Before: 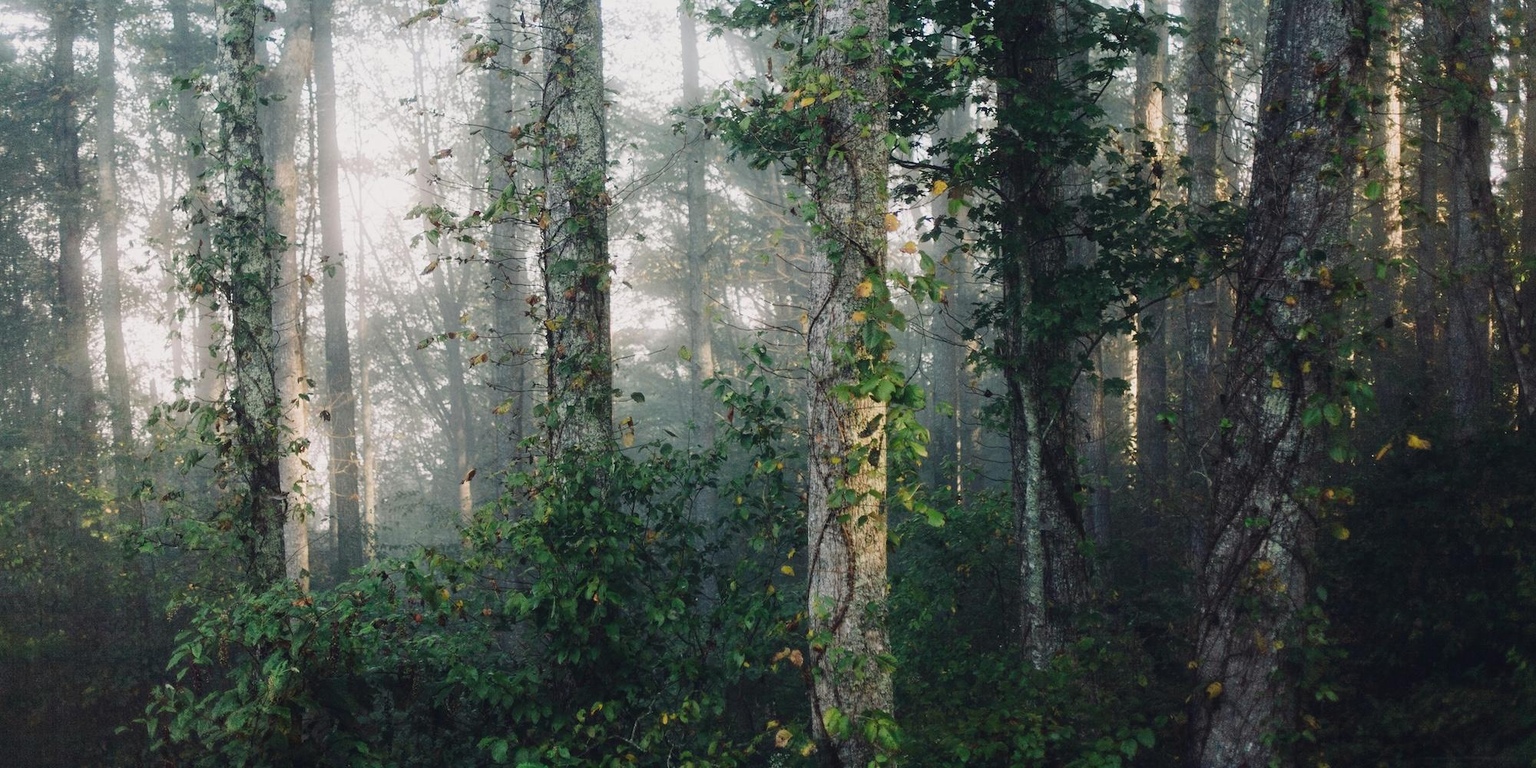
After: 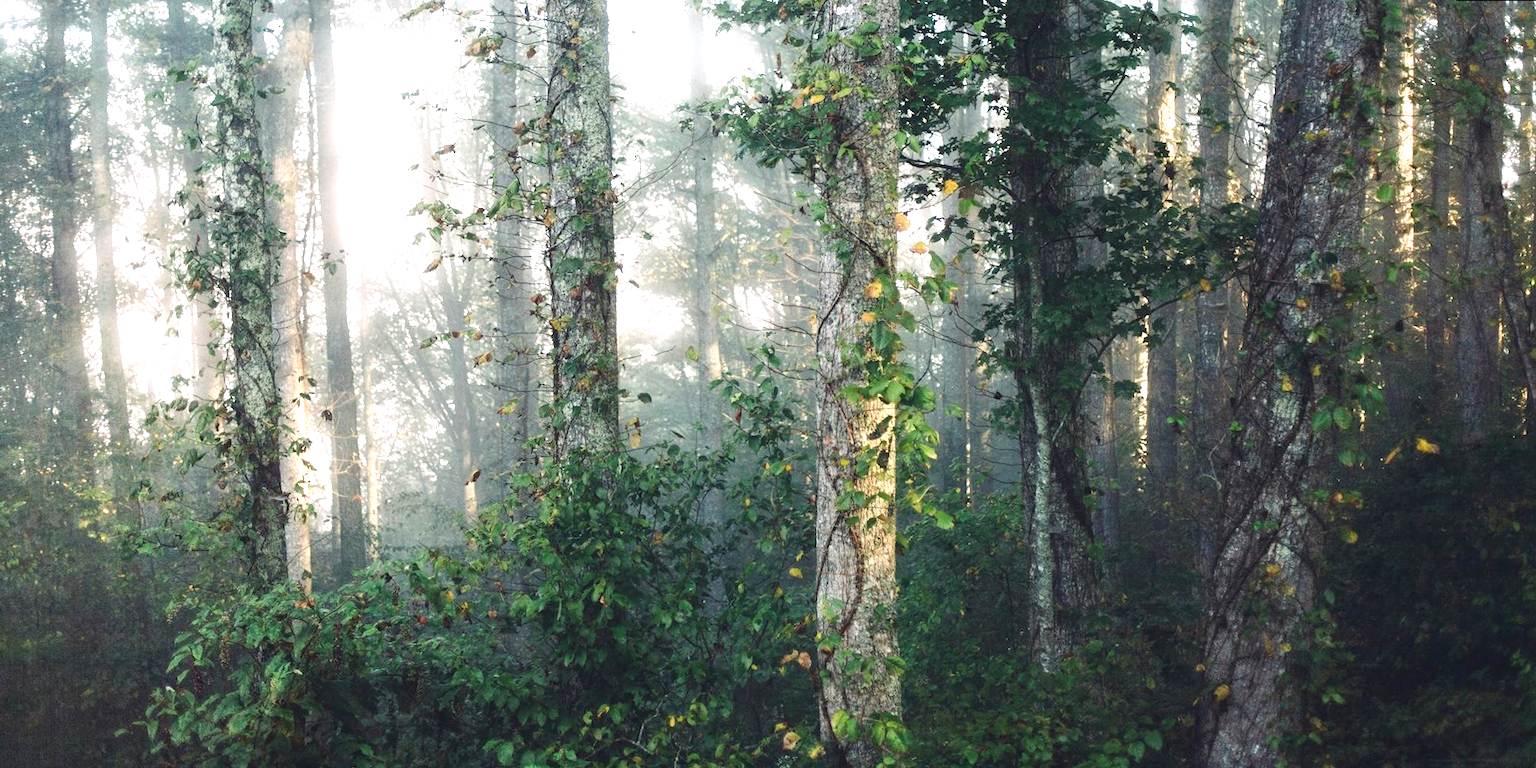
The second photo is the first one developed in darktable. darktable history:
exposure: exposure 0.921 EV, compensate highlight preservation false
rotate and perspective: rotation 0.174°, lens shift (vertical) 0.013, lens shift (horizontal) 0.019, shear 0.001, automatic cropping original format, crop left 0.007, crop right 0.991, crop top 0.016, crop bottom 0.997
